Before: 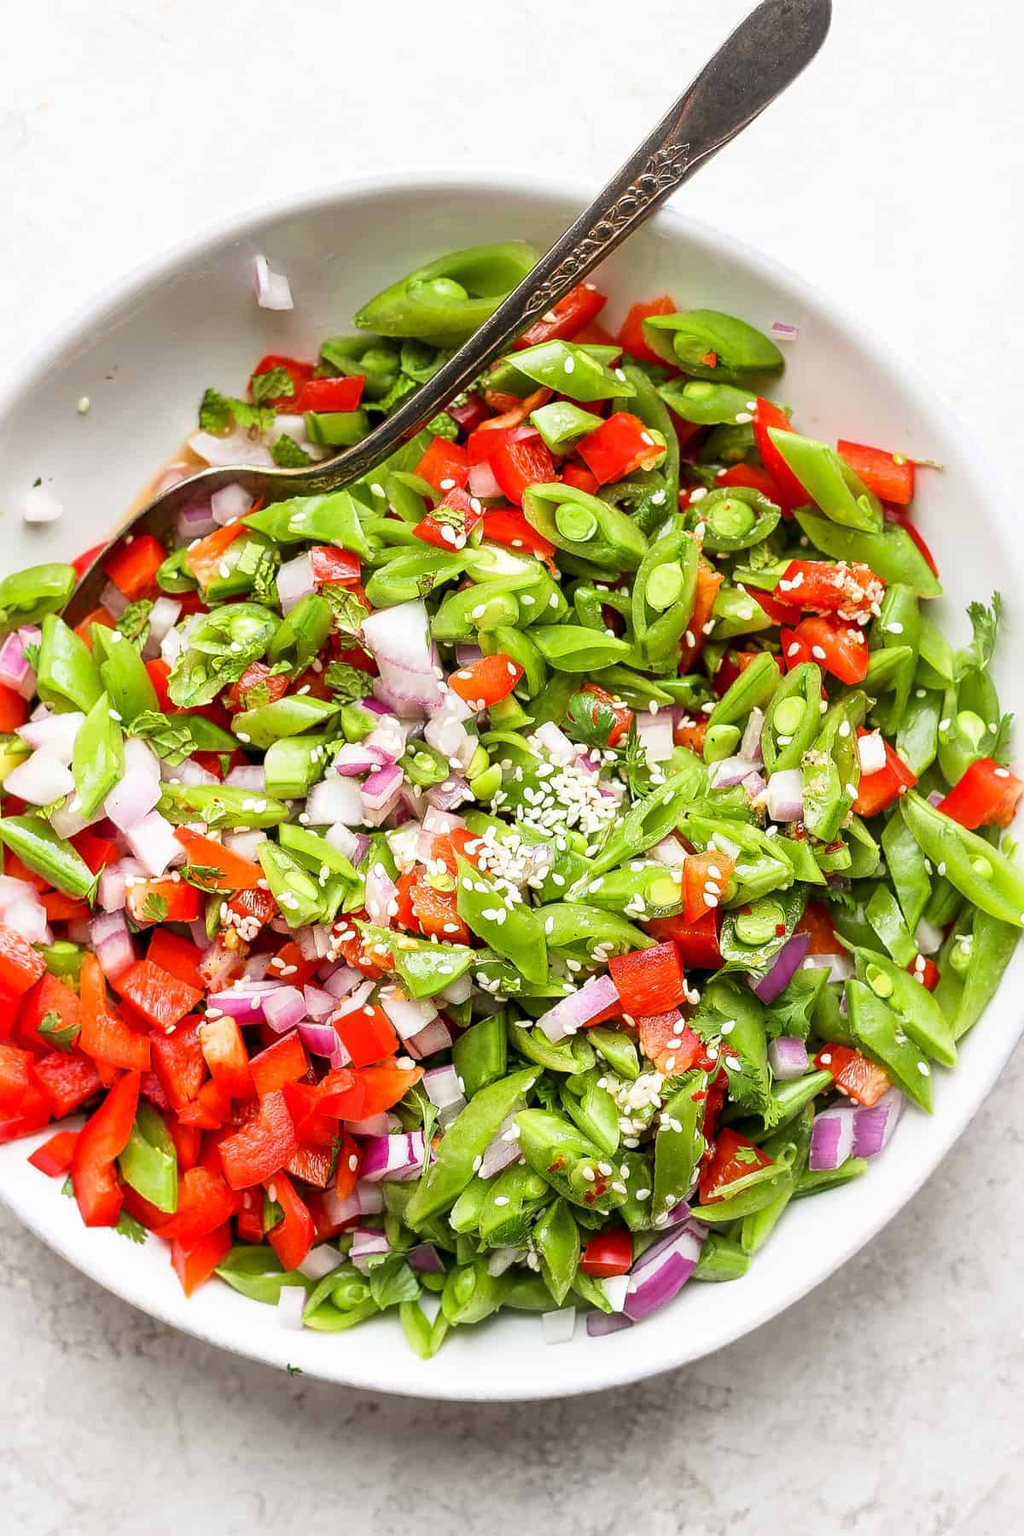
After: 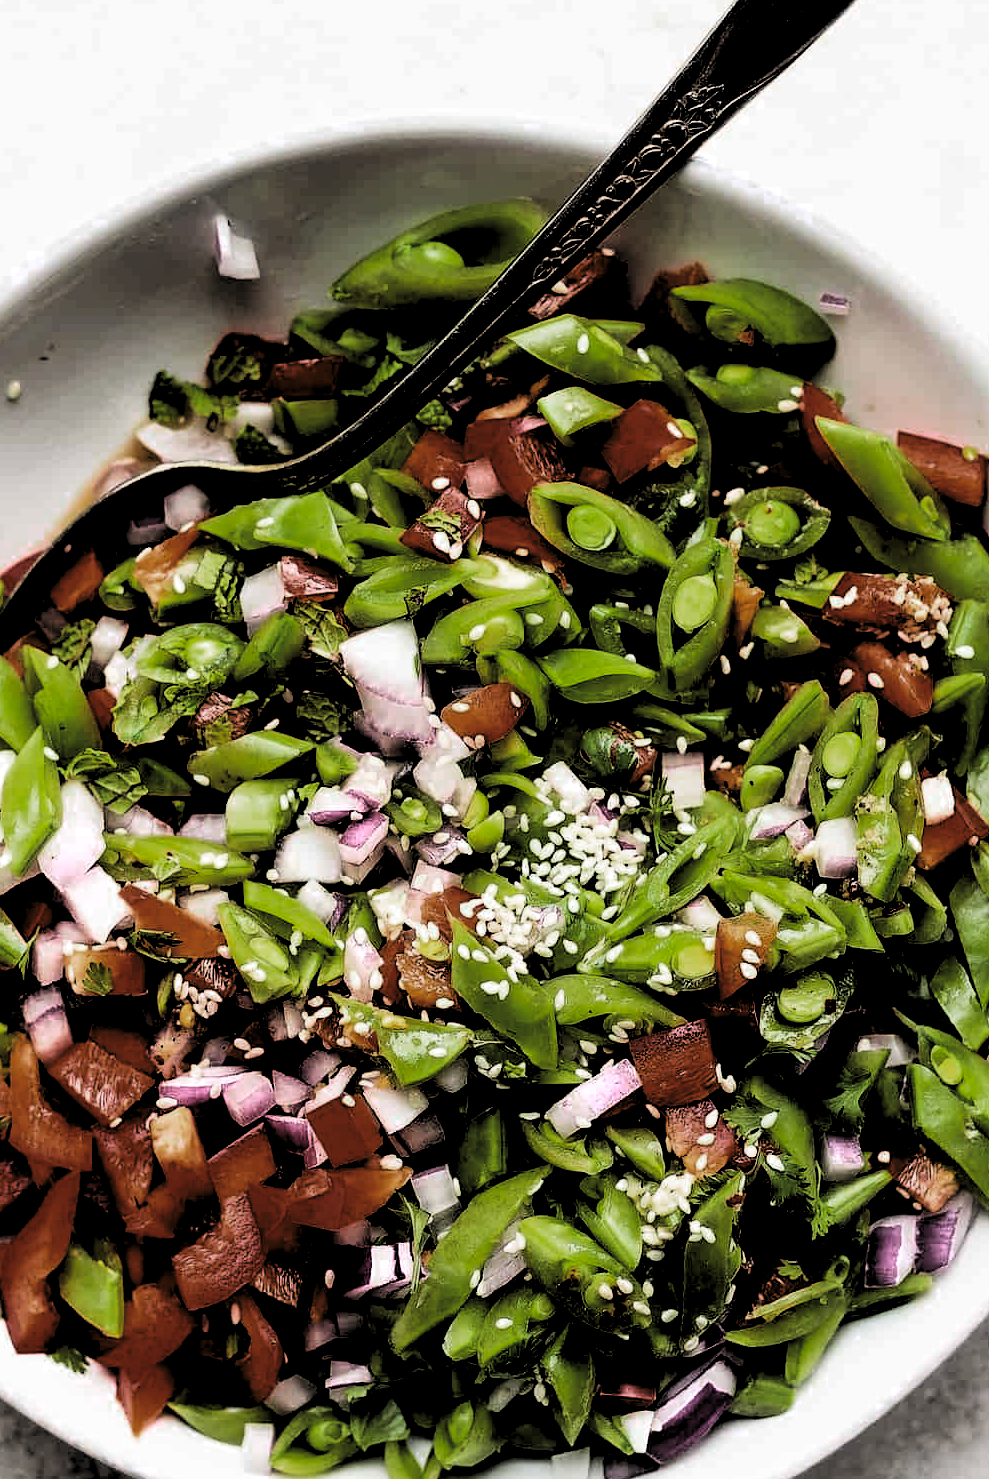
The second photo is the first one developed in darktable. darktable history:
color zones: curves: ch0 [(0.203, 0.433) (0.607, 0.517) (0.697, 0.696) (0.705, 0.897)]
crop and rotate: left 7.023%, top 4.708%, right 10.54%, bottom 13.101%
velvia: strength 15.08%
levels: levels [0.514, 0.759, 1]
tone curve: curves: ch0 [(0, 0) (0.004, 0.001) (0.133, 0.112) (0.325, 0.362) (0.832, 0.893) (1, 1)], color space Lab, independent channels, preserve colors none
